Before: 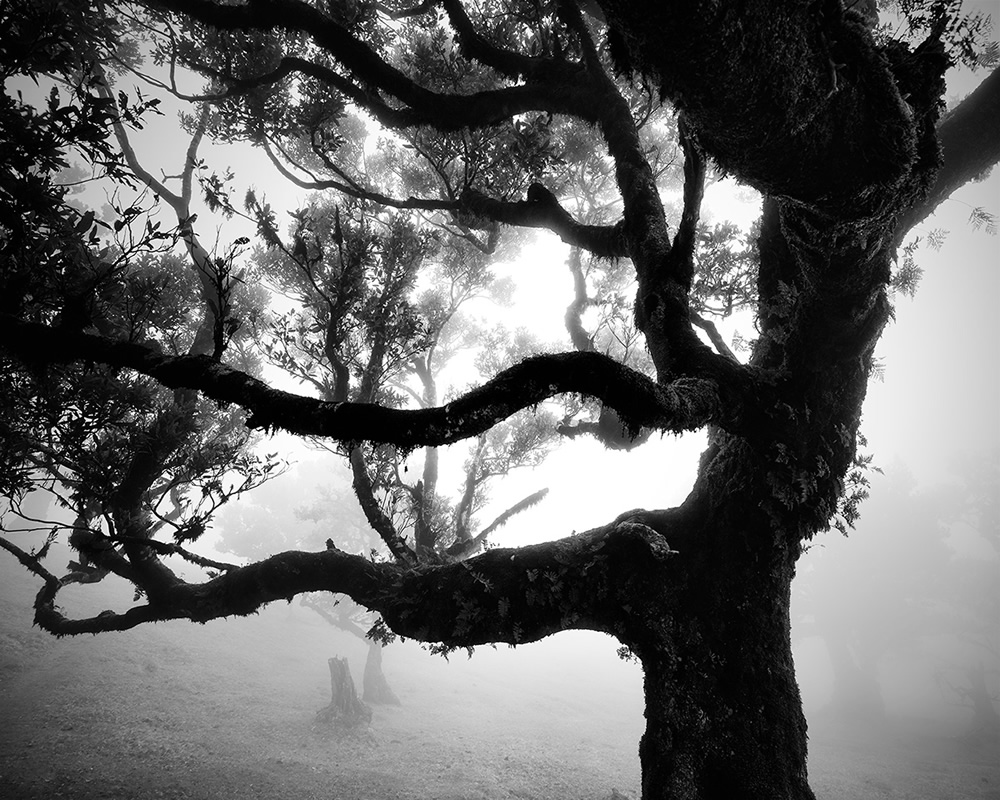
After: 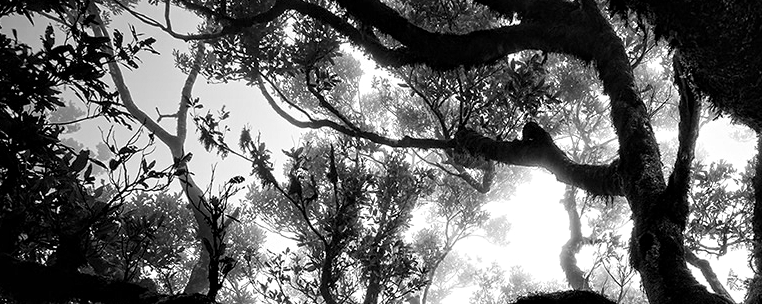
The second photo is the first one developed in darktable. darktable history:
contrast equalizer: octaves 7, y [[0.502, 0.517, 0.543, 0.576, 0.611, 0.631], [0.5 ×6], [0.5 ×6], [0 ×6], [0 ×6]]
crop: left 0.579%, top 7.627%, right 23.167%, bottom 54.275%
